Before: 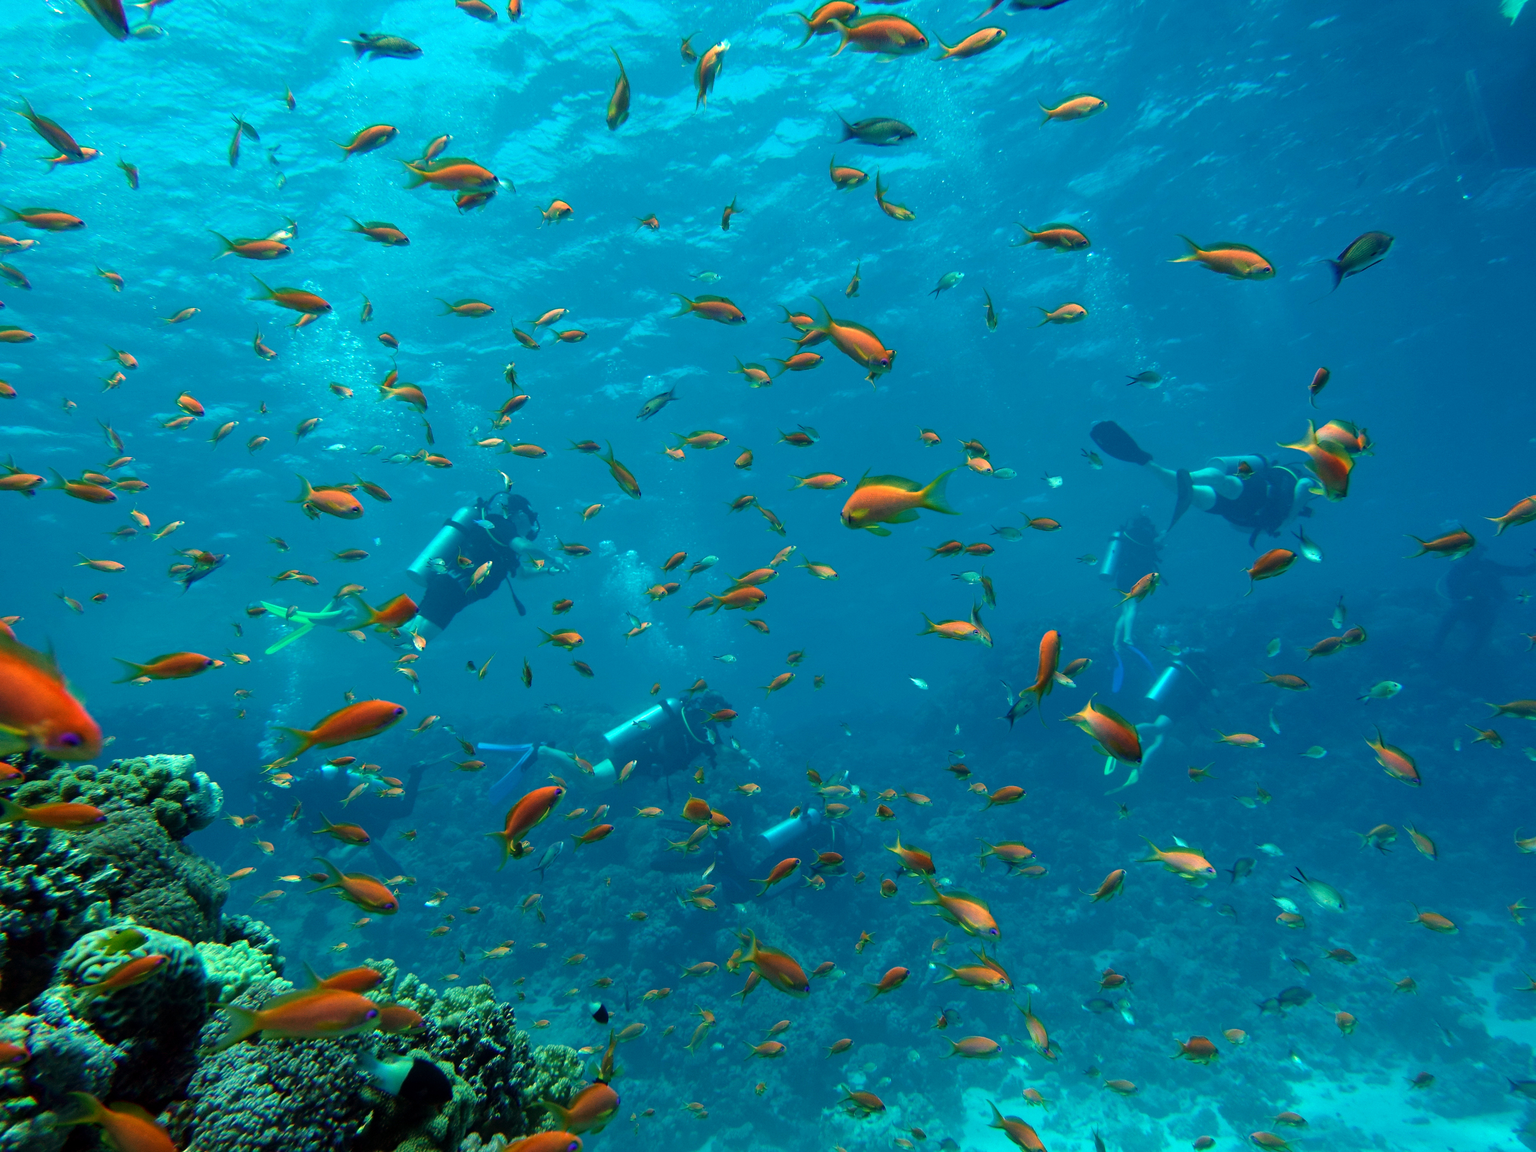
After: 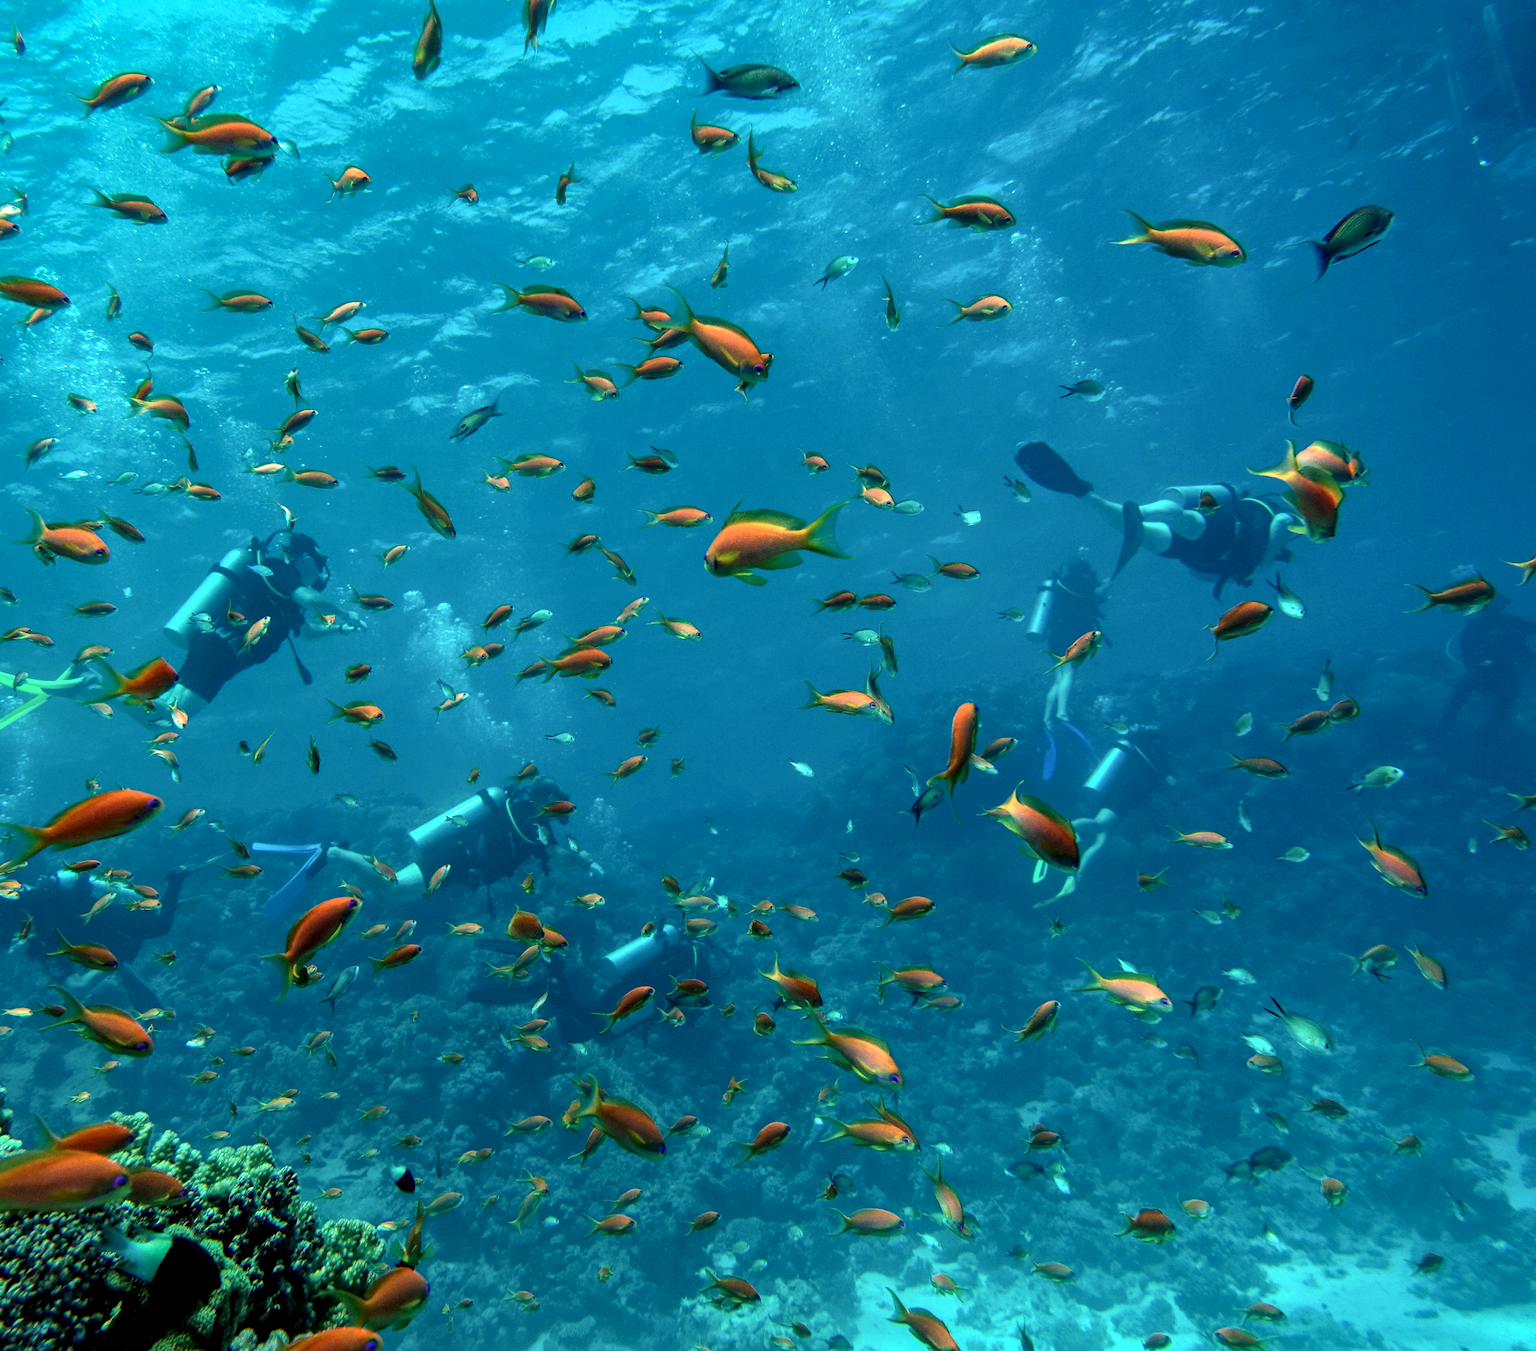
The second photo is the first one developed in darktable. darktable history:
crop and rotate: left 17.959%, top 5.771%, right 1.742%
shadows and highlights: shadows 10, white point adjustment 1, highlights -40
local contrast: detail 150%
